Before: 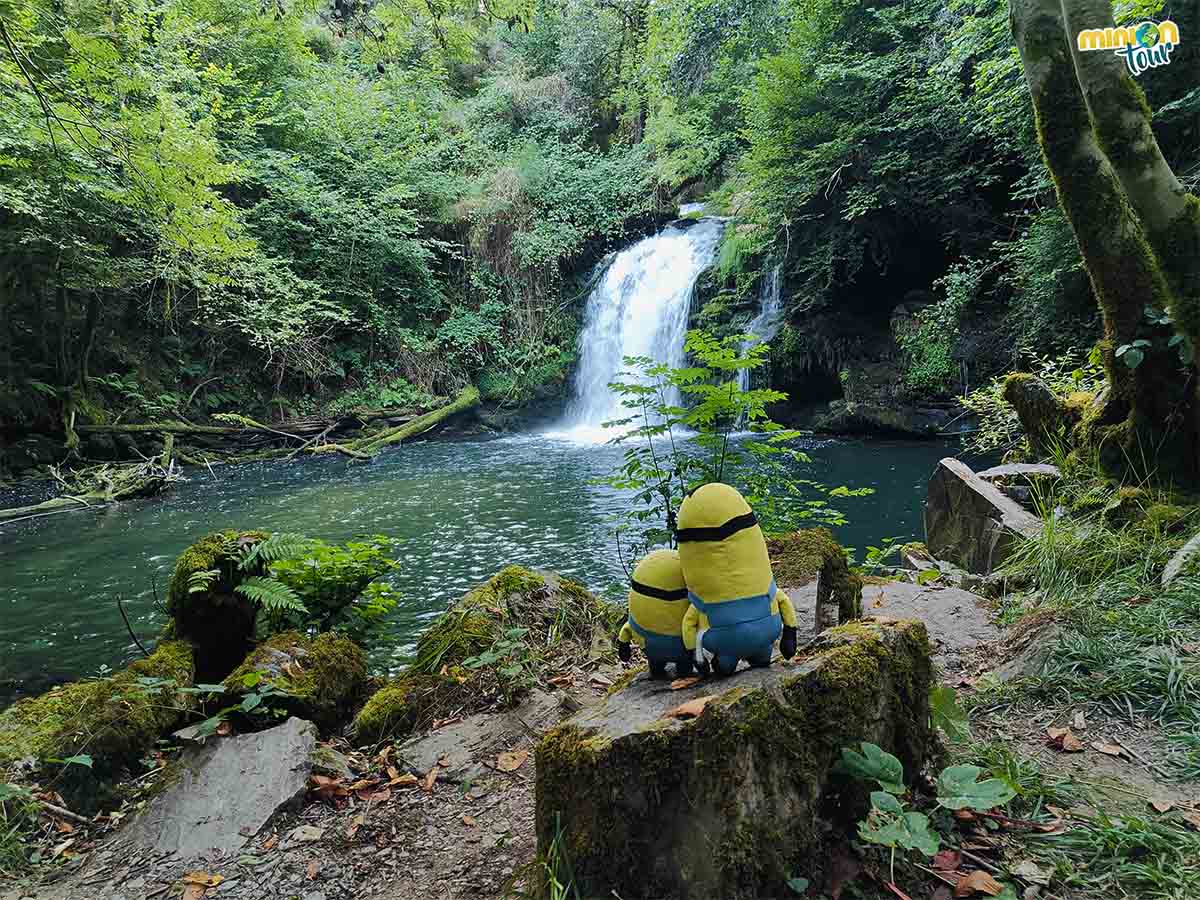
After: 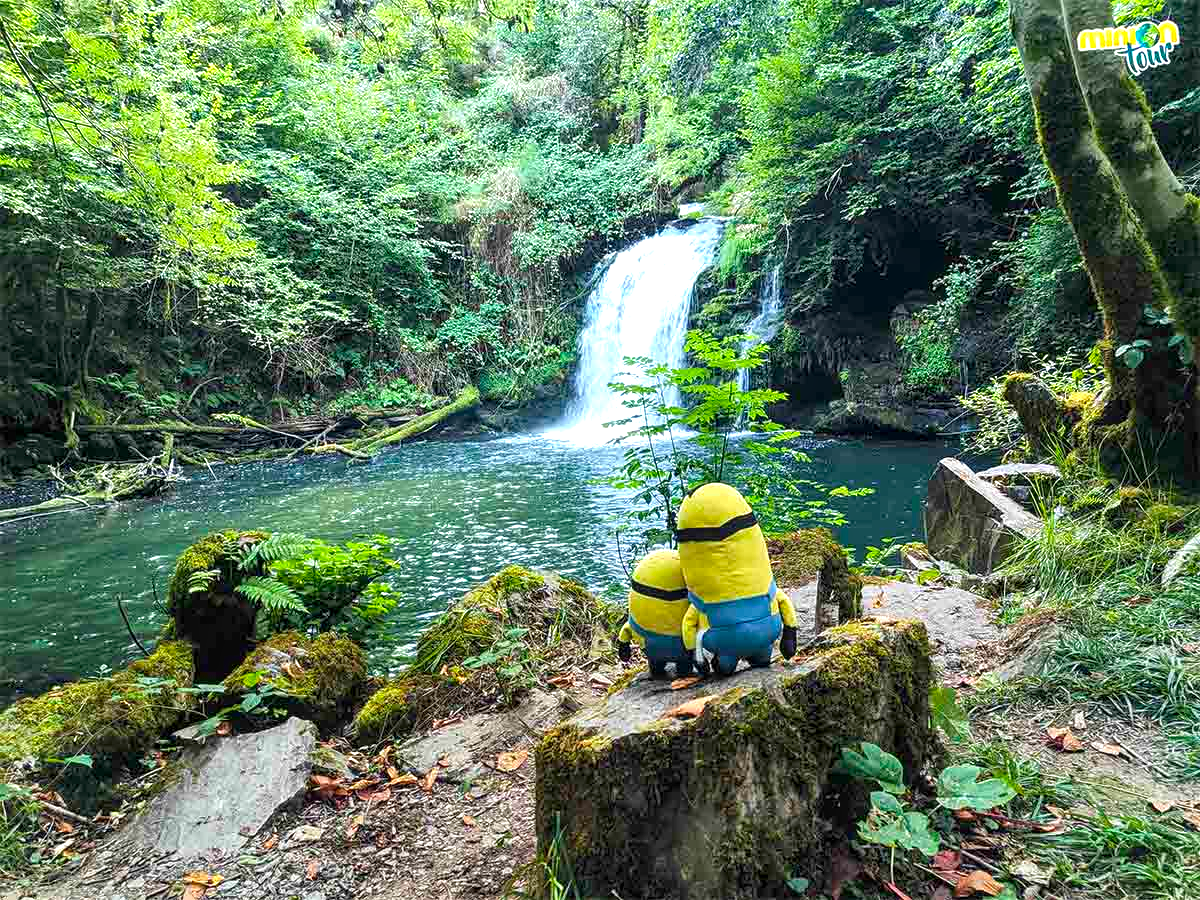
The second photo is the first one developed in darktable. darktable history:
exposure: black level correction 0.001, exposure 0.967 EV, compensate highlight preservation false
local contrast: on, module defaults
